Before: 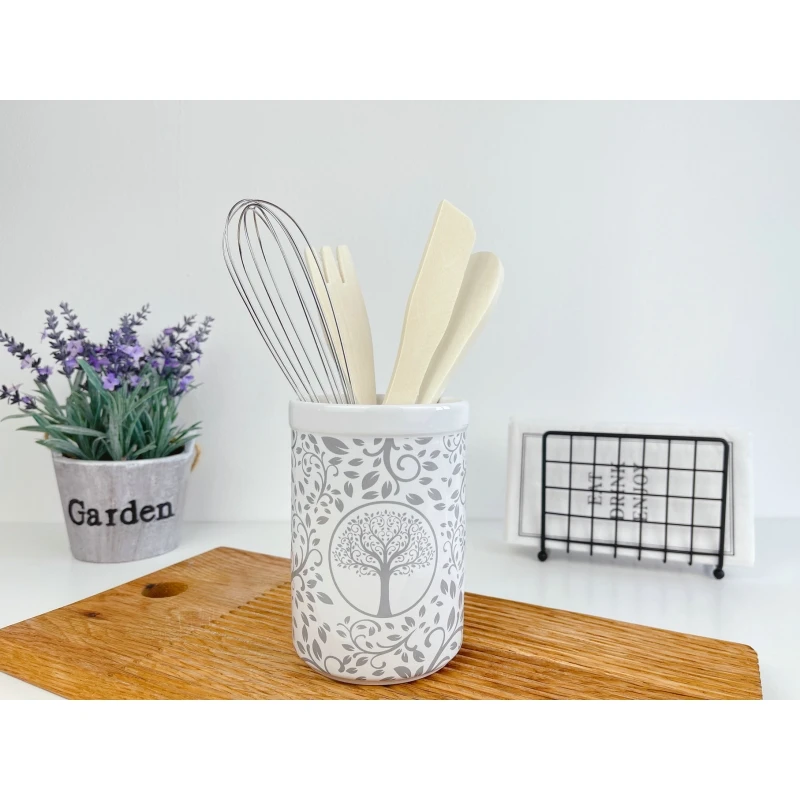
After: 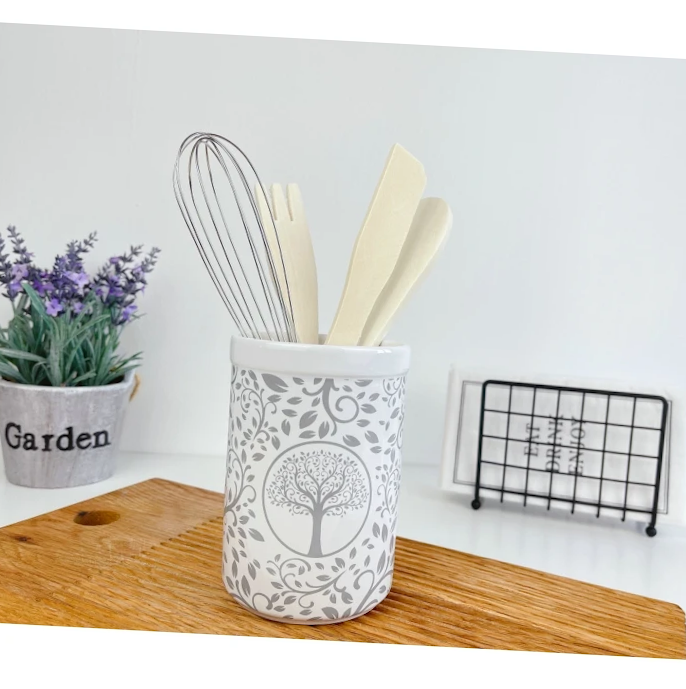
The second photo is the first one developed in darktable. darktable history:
crop and rotate: angle -3.05°, left 5.066%, top 5.169%, right 4.706%, bottom 4.191%
